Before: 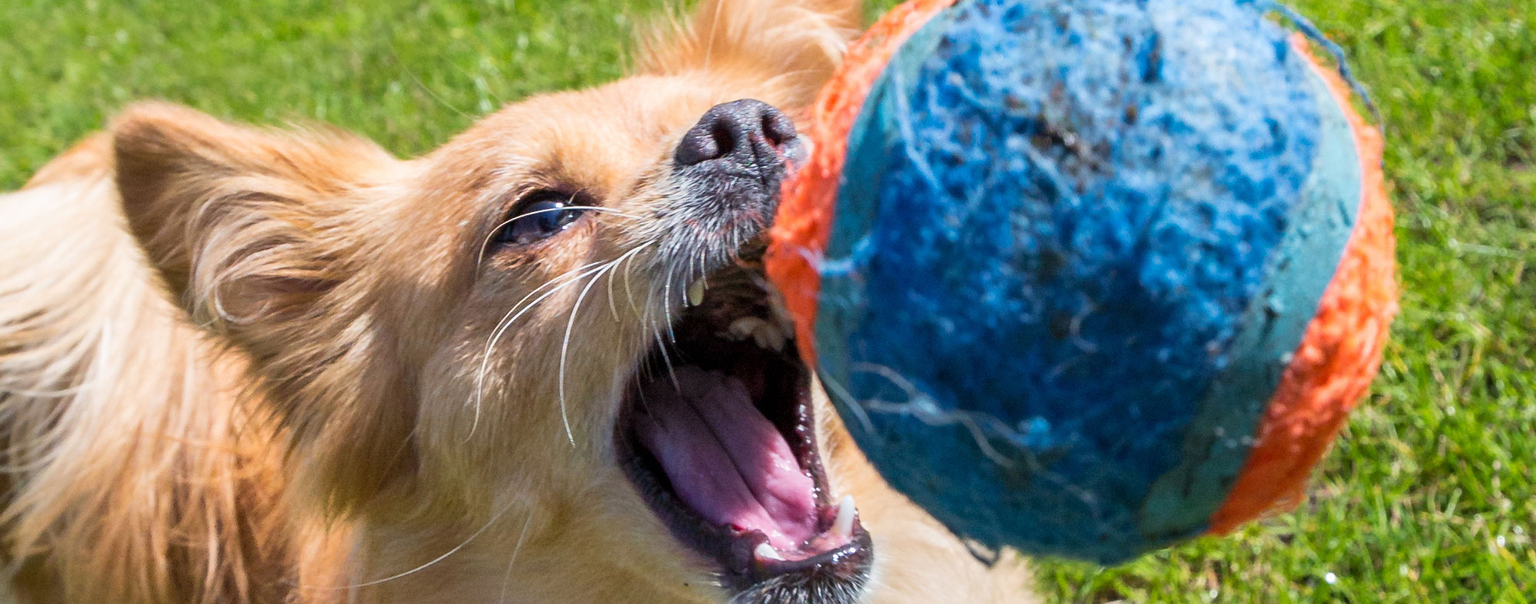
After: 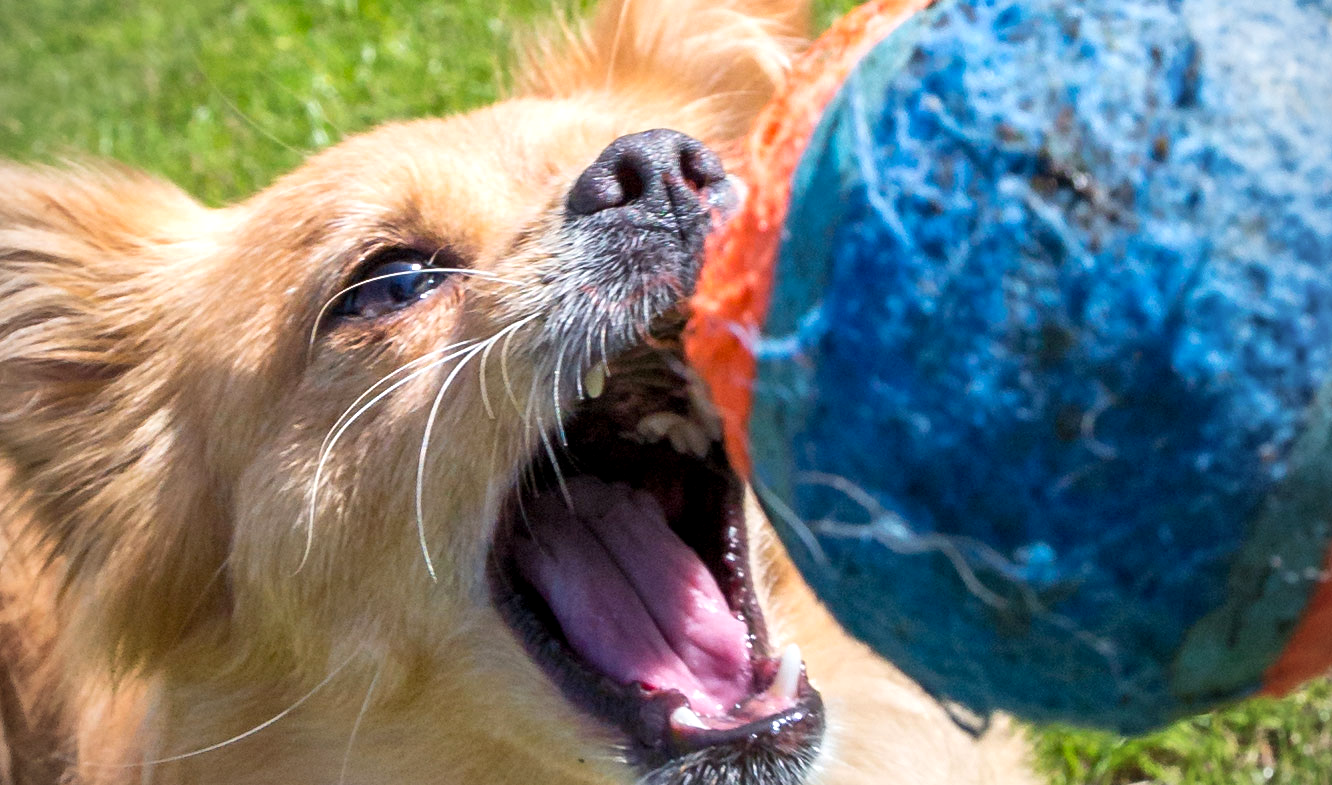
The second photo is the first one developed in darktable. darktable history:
base curve: curves: ch0 [(0, 0) (0.472, 0.455) (1, 1)]
crop and rotate: left 15.612%, right 17.769%
vignetting: fall-off radius 61.02%
exposure: black level correction 0.001, exposure 0.298 EV, compensate exposure bias true, compensate highlight preservation false
